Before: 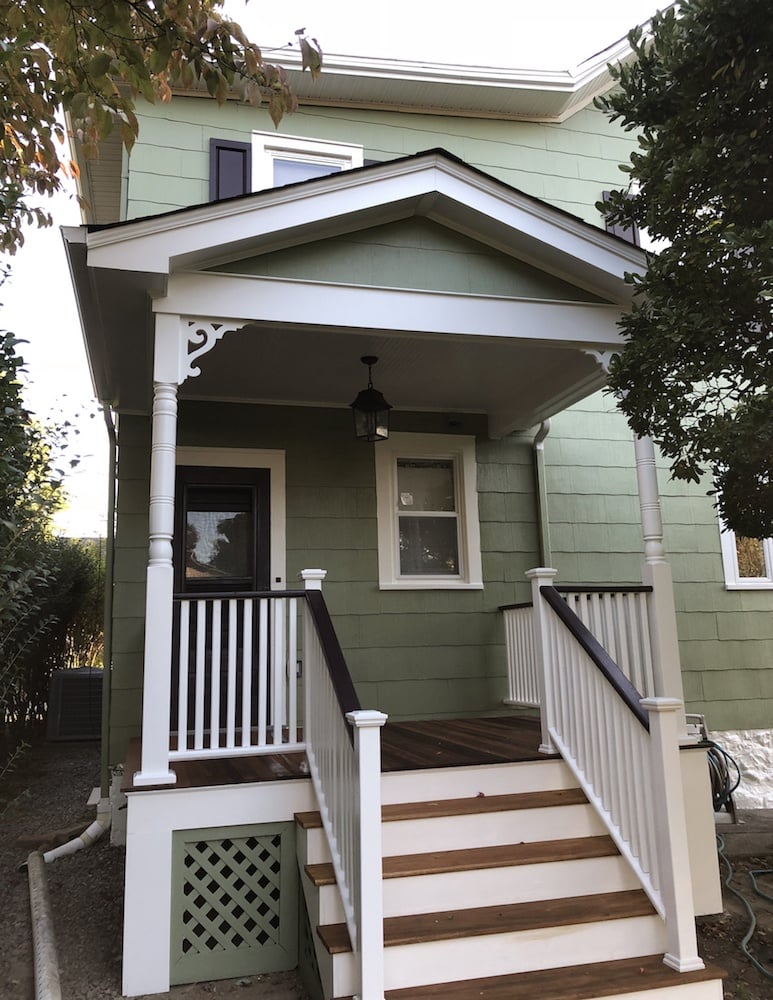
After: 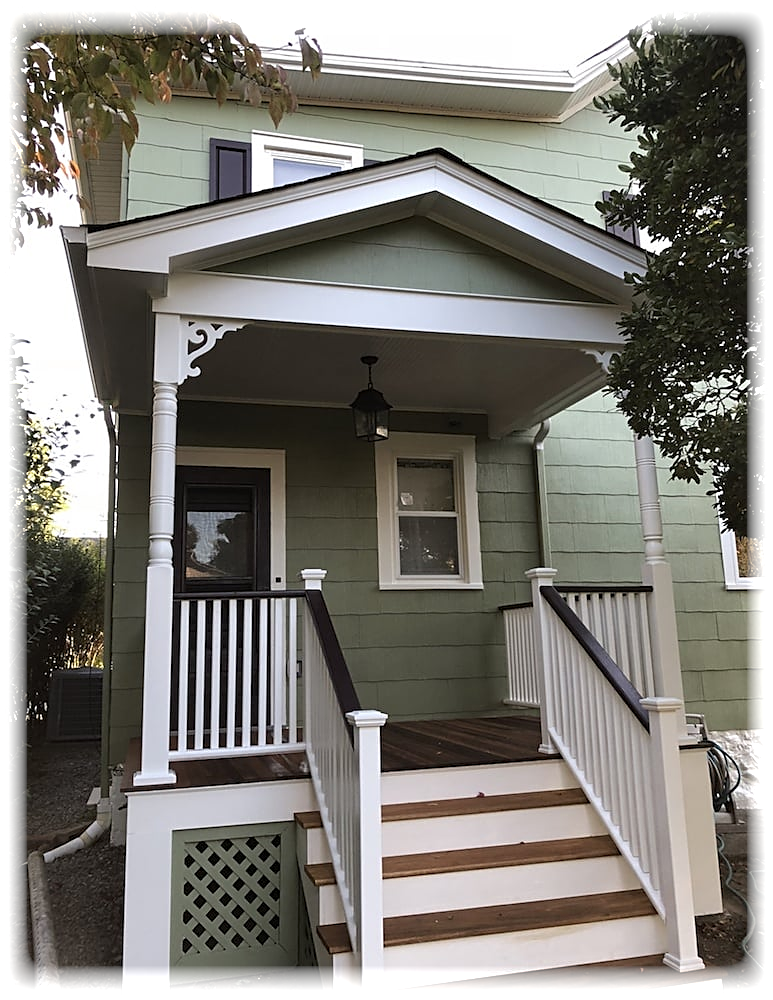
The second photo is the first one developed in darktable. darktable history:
vignetting: fall-off start 93%, fall-off radius 5%, brightness 1, saturation -0.49, automatic ratio true, width/height ratio 1.332, shape 0.04, unbound false
sharpen: on, module defaults
